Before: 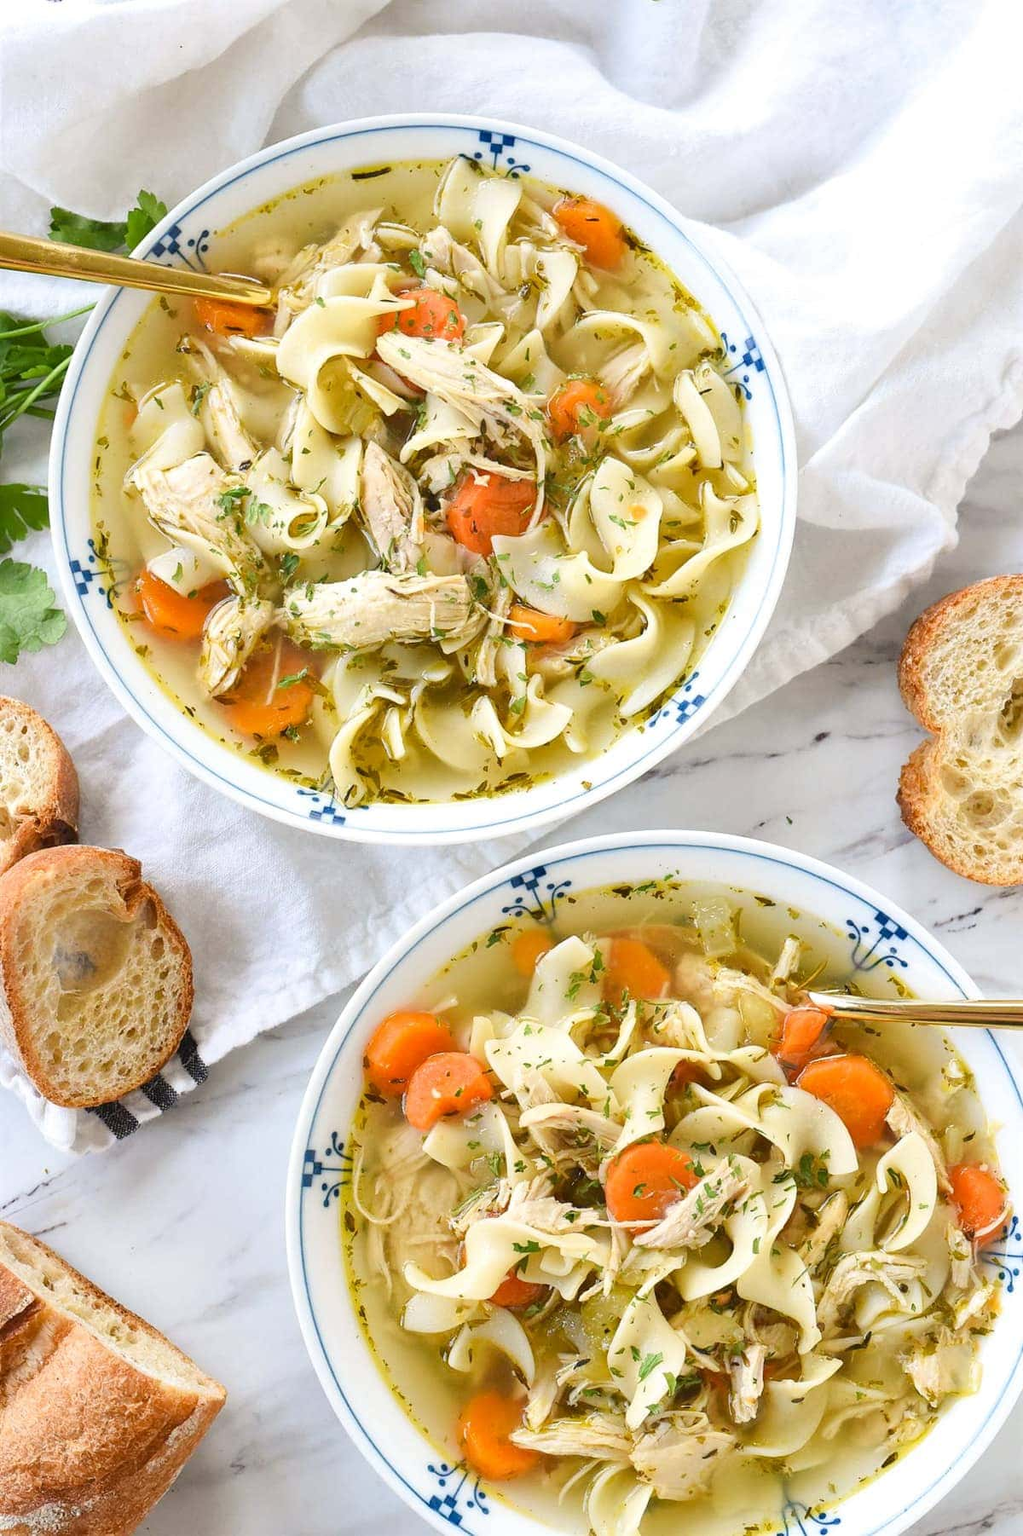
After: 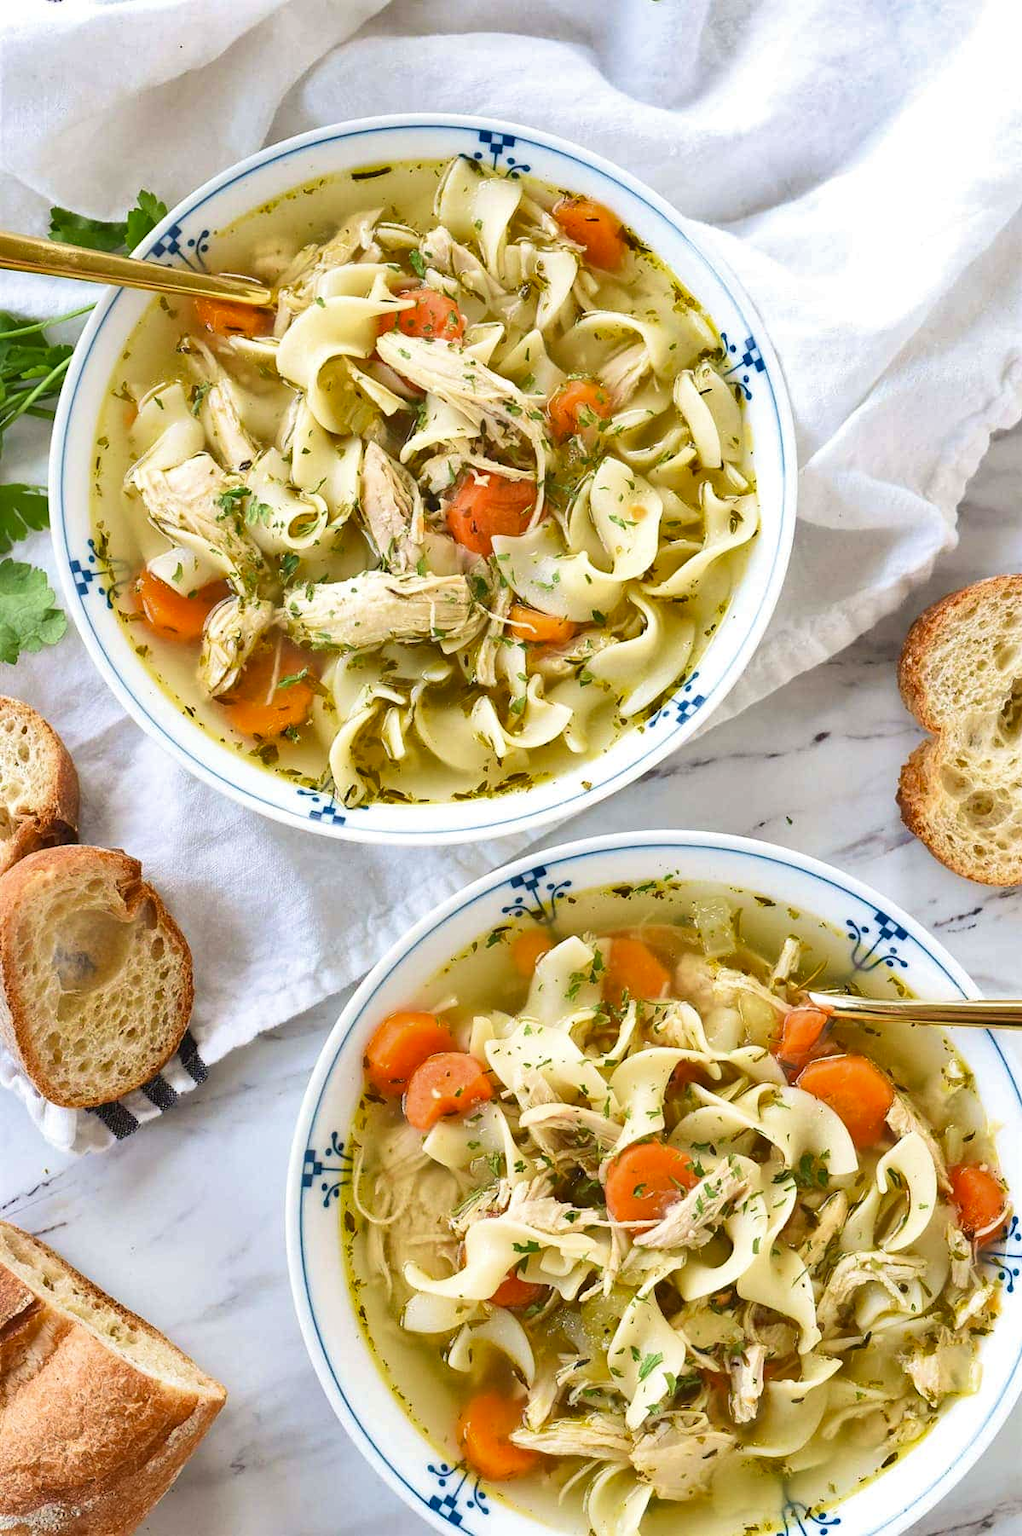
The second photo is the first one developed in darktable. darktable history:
velvia: on, module defaults
shadows and highlights: shadows 49.06, highlights -42.29, soften with gaussian
